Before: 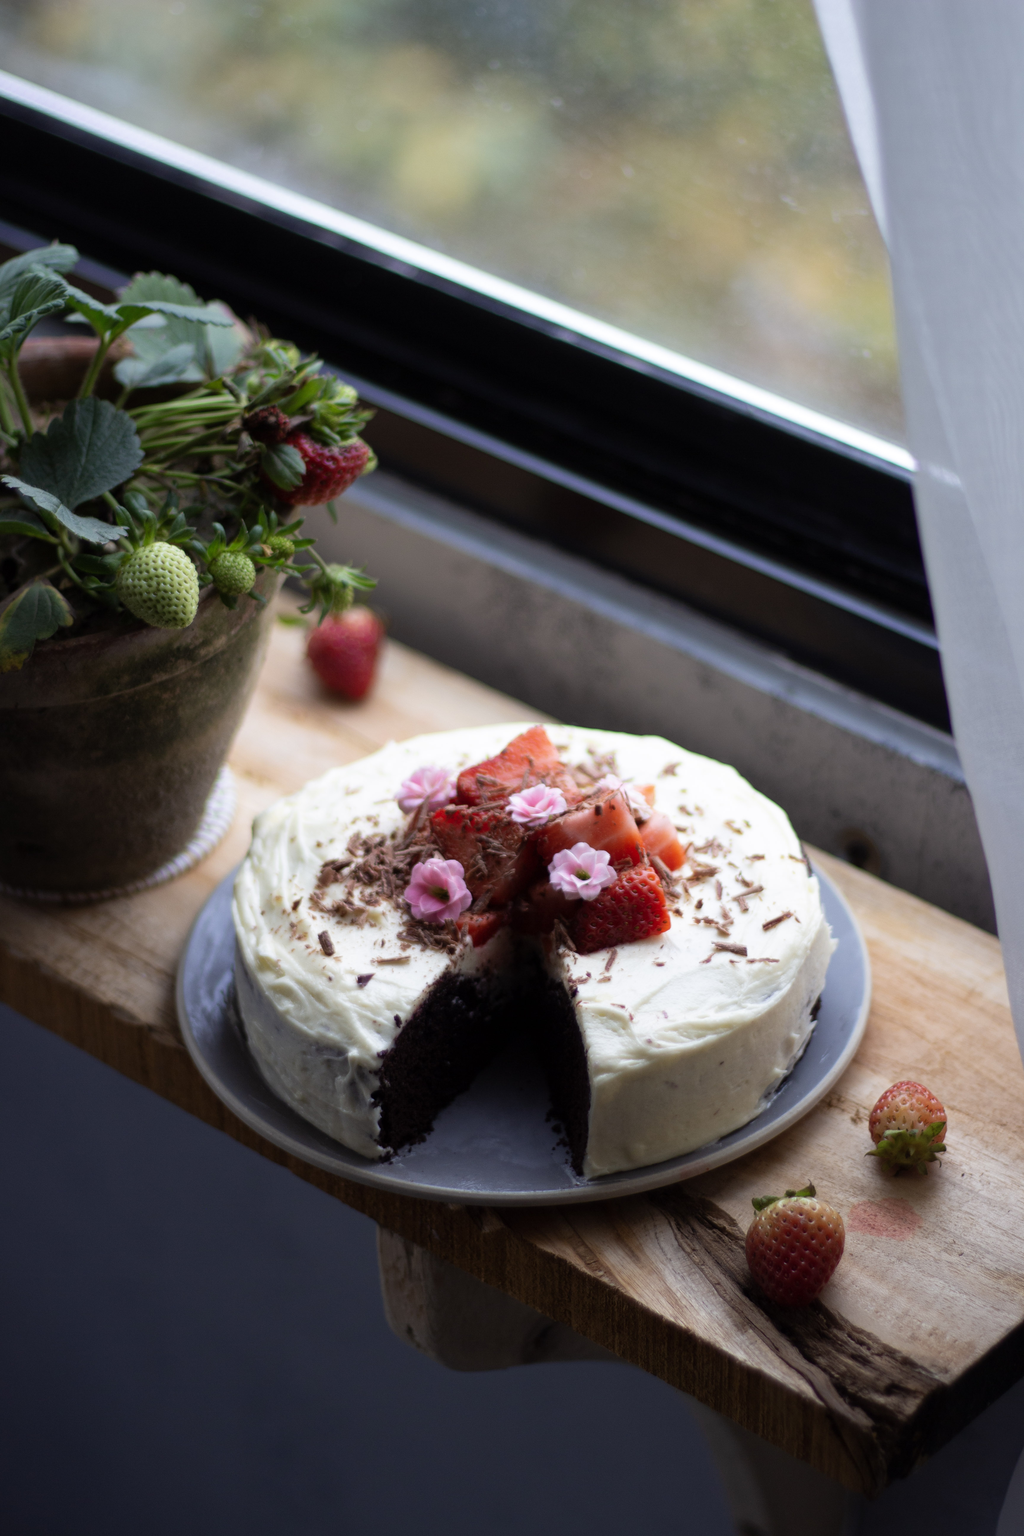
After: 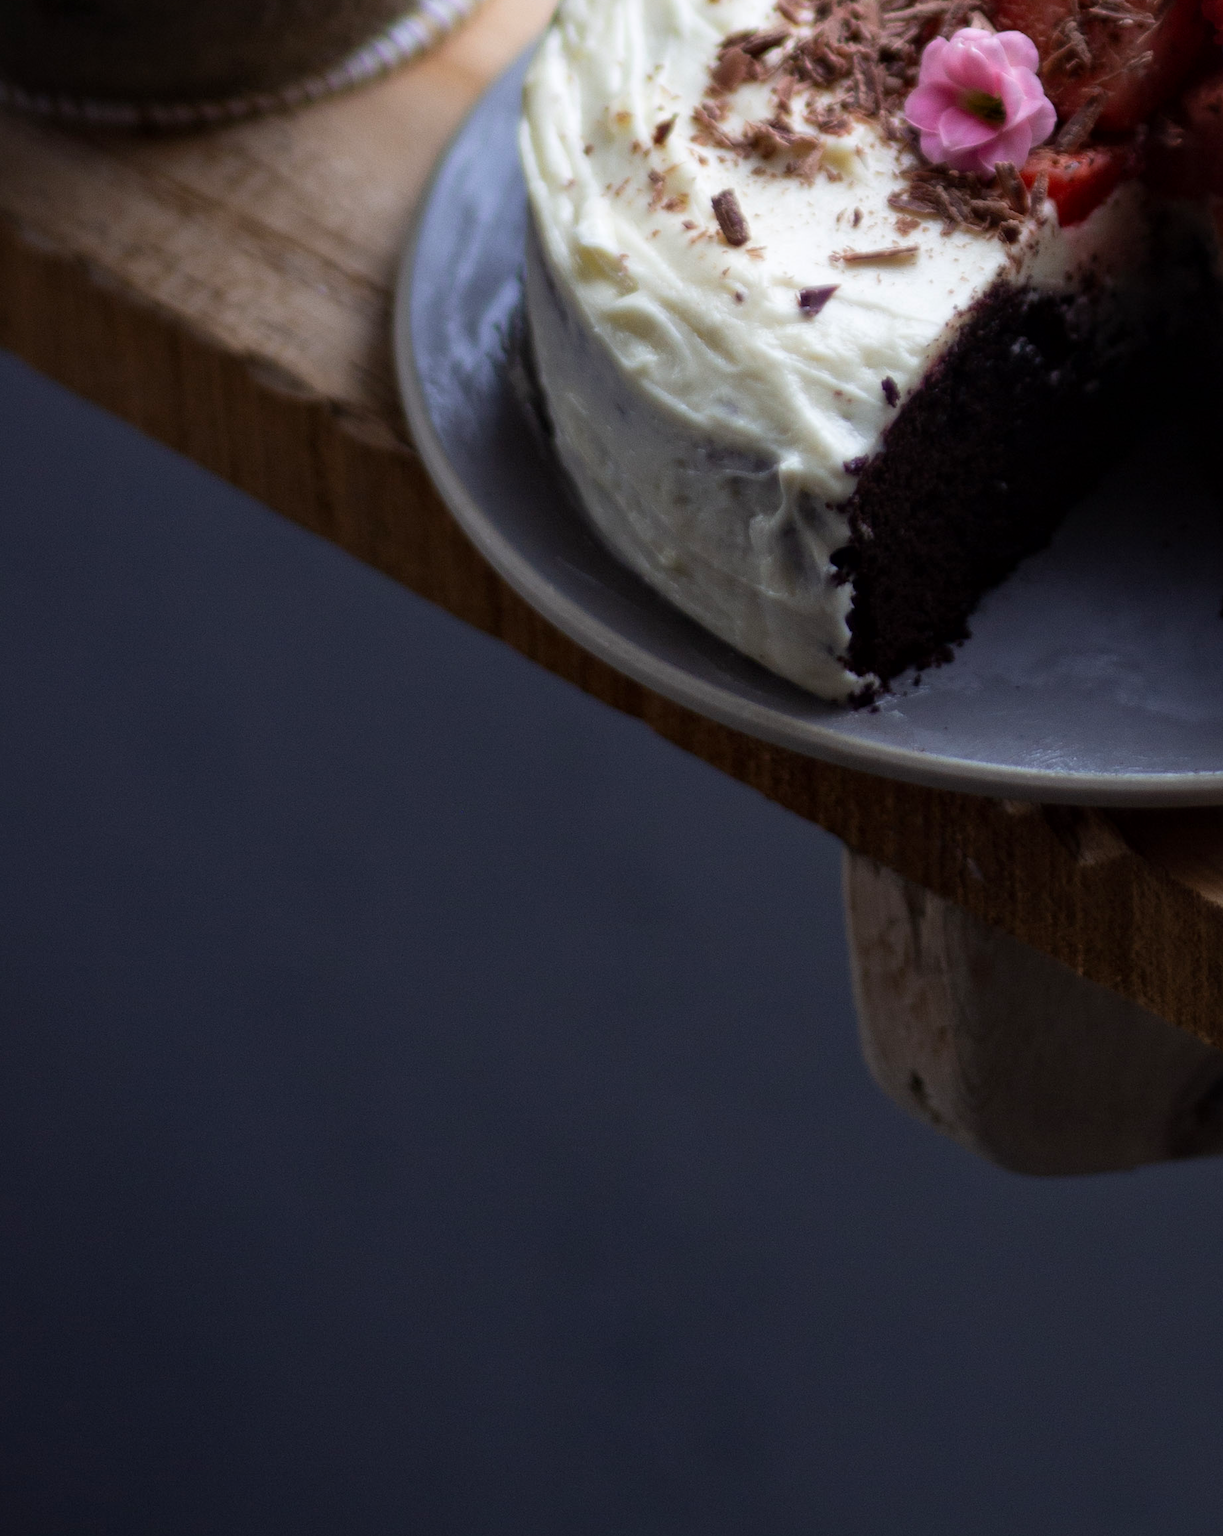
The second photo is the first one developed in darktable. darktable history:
crop and rotate: top 55.087%, right 46.605%, bottom 0.215%
local contrast: mode bilateral grid, contrast 20, coarseness 50, detail 120%, midtone range 0.2
